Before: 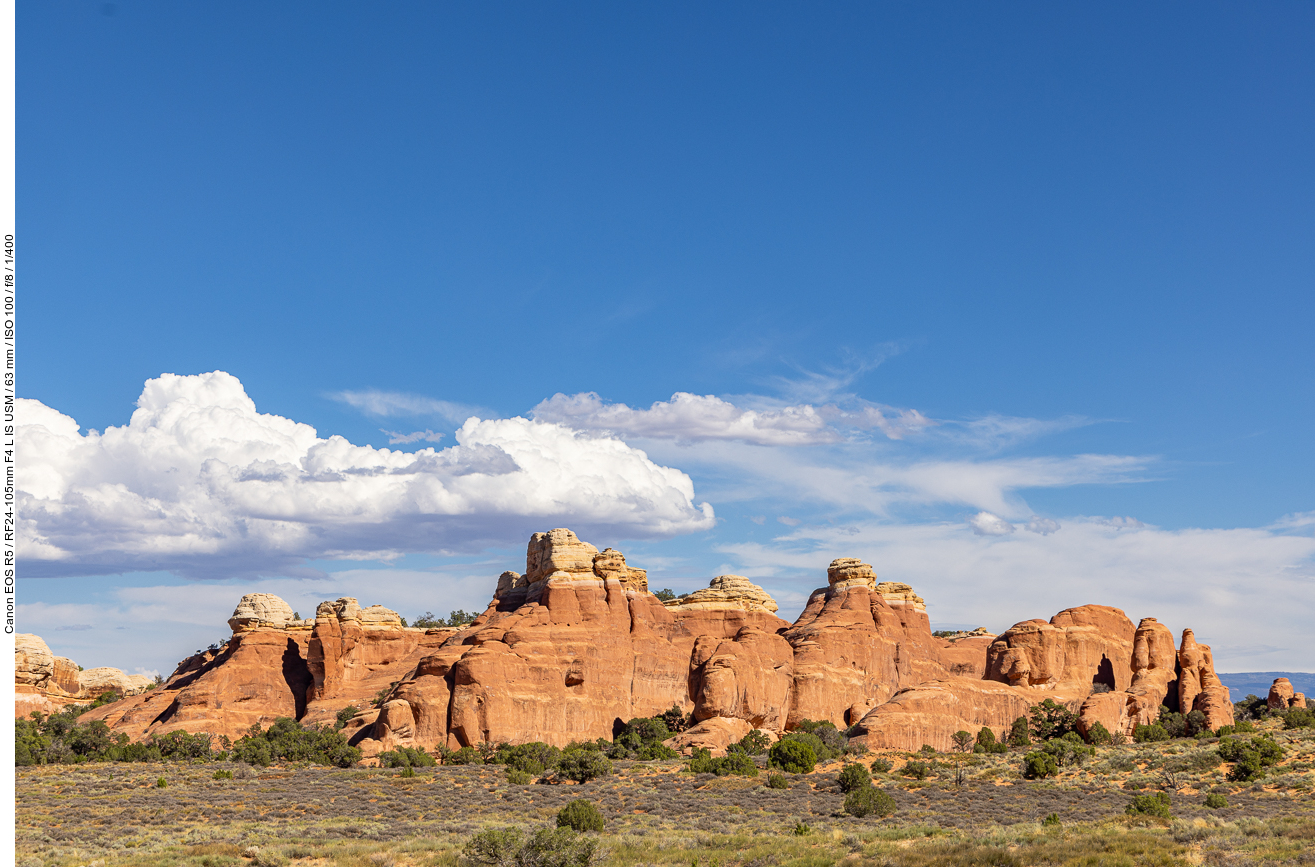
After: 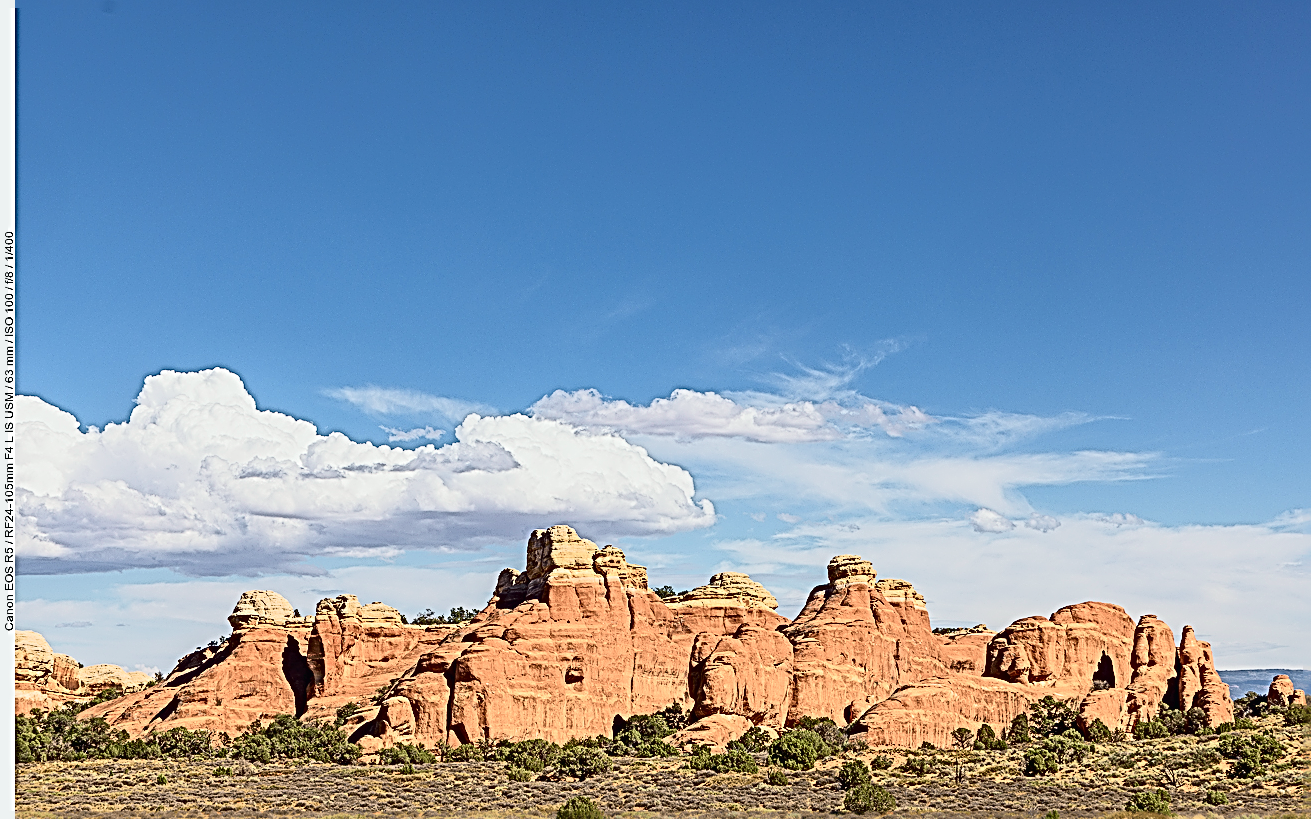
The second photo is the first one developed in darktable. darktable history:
tone curve: curves: ch0 [(0, 0.008) (0.081, 0.044) (0.177, 0.123) (0.283, 0.253) (0.416, 0.449) (0.495, 0.524) (0.661, 0.756) (0.796, 0.859) (1, 0.951)]; ch1 [(0, 0) (0.161, 0.092) (0.35, 0.33) (0.392, 0.392) (0.427, 0.426) (0.479, 0.472) (0.505, 0.5) (0.521, 0.524) (0.567, 0.556) (0.583, 0.588) (0.625, 0.627) (0.678, 0.733) (1, 1)]; ch2 [(0, 0) (0.346, 0.362) (0.404, 0.427) (0.502, 0.499) (0.531, 0.523) (0.544, 0.561) (0.58, 0.59) (0.629, 0.642) (0.717, 0.678) (1, 1)], color space Lab, independent channels, preserve colors none
sharpen: radius 3.158, amount 1.731
crop: top 0.448%, right 0.264%, bottom 5.045%
